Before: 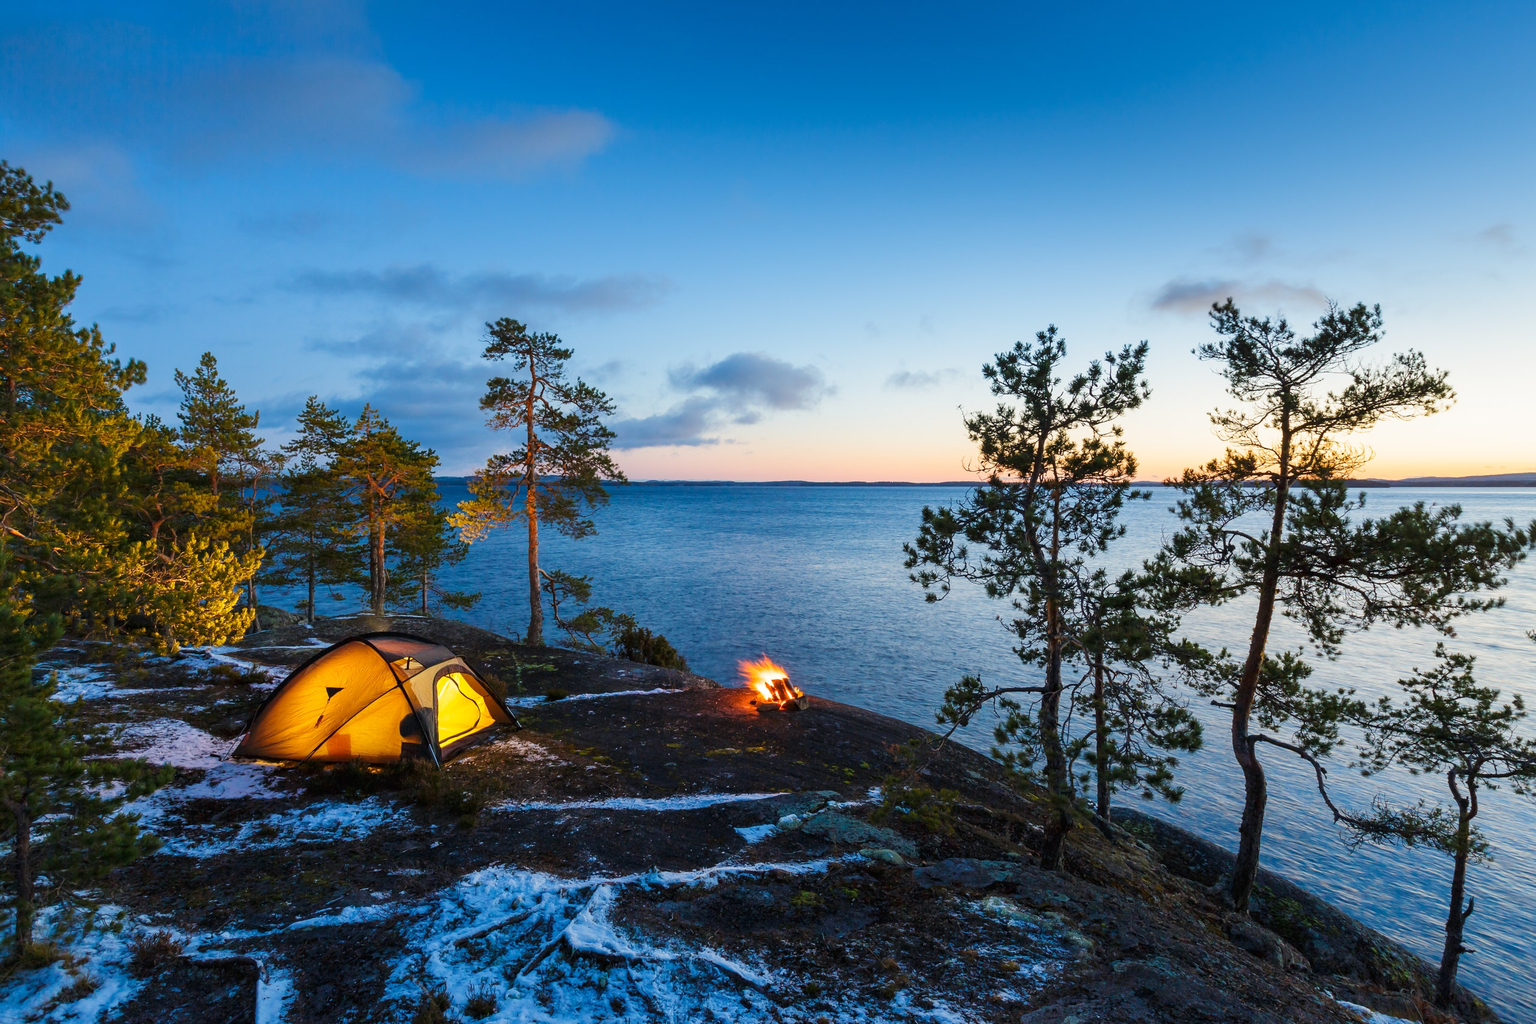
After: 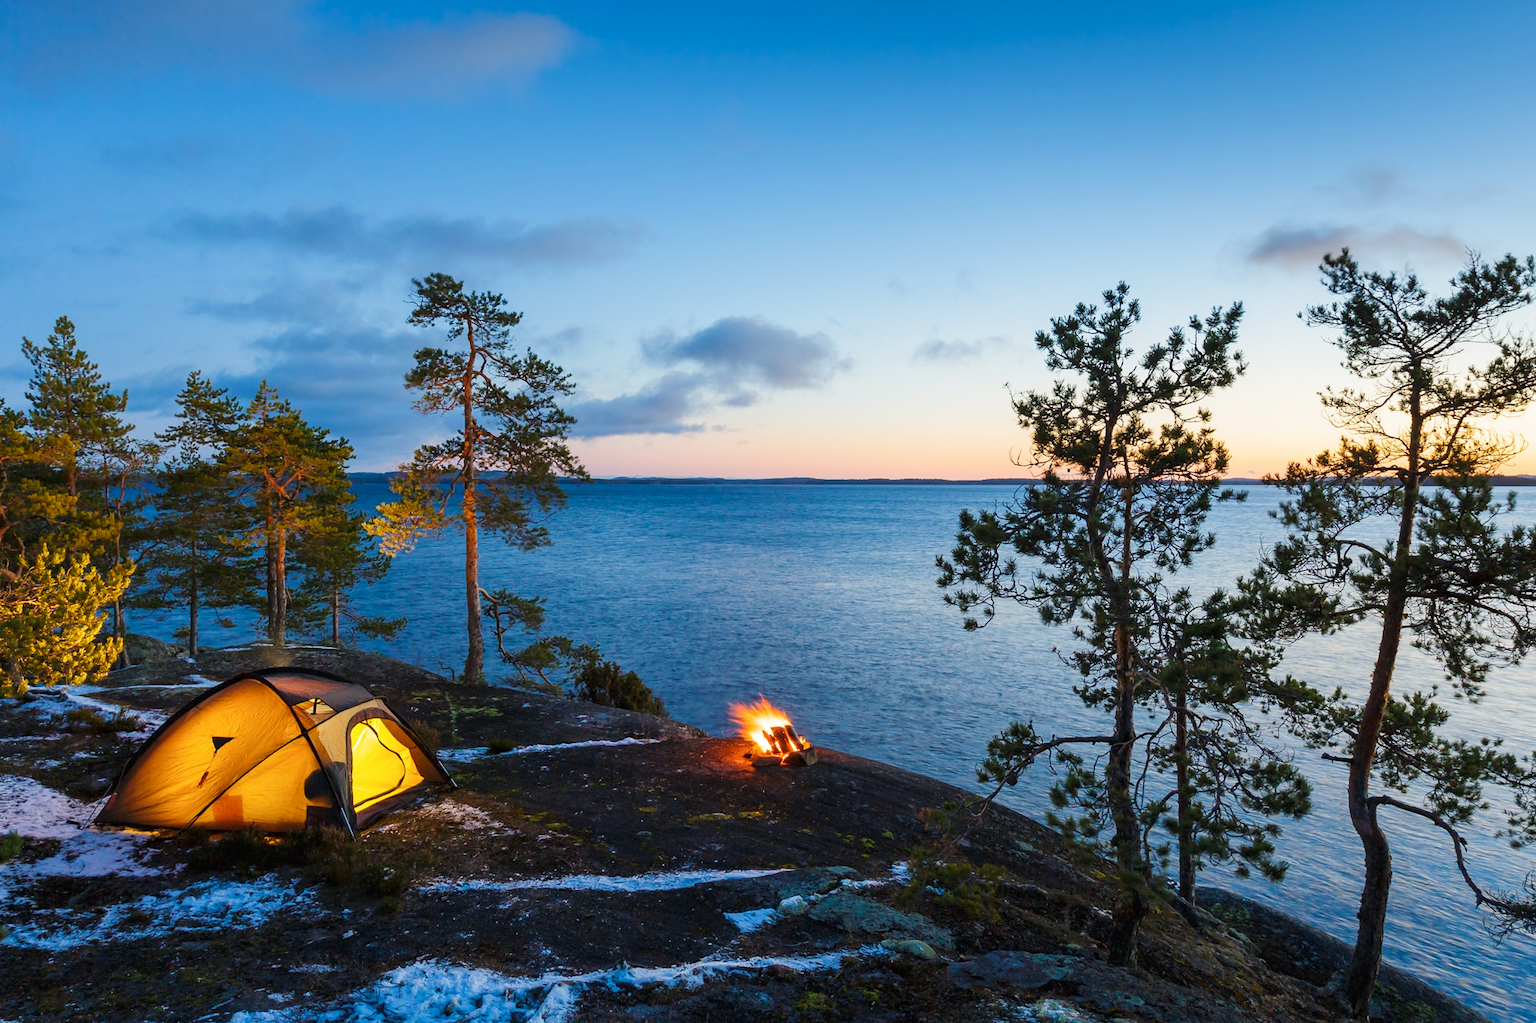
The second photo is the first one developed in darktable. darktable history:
color balance rgb: perceptual saturation grading › global saturation 0.11%, perceptual saturation grading › mid-tones 11.539%, global vibrance 0.357%
crop and rotate: left 10.259%, top 9.797%, right 10.007%, bottom 10.521%
